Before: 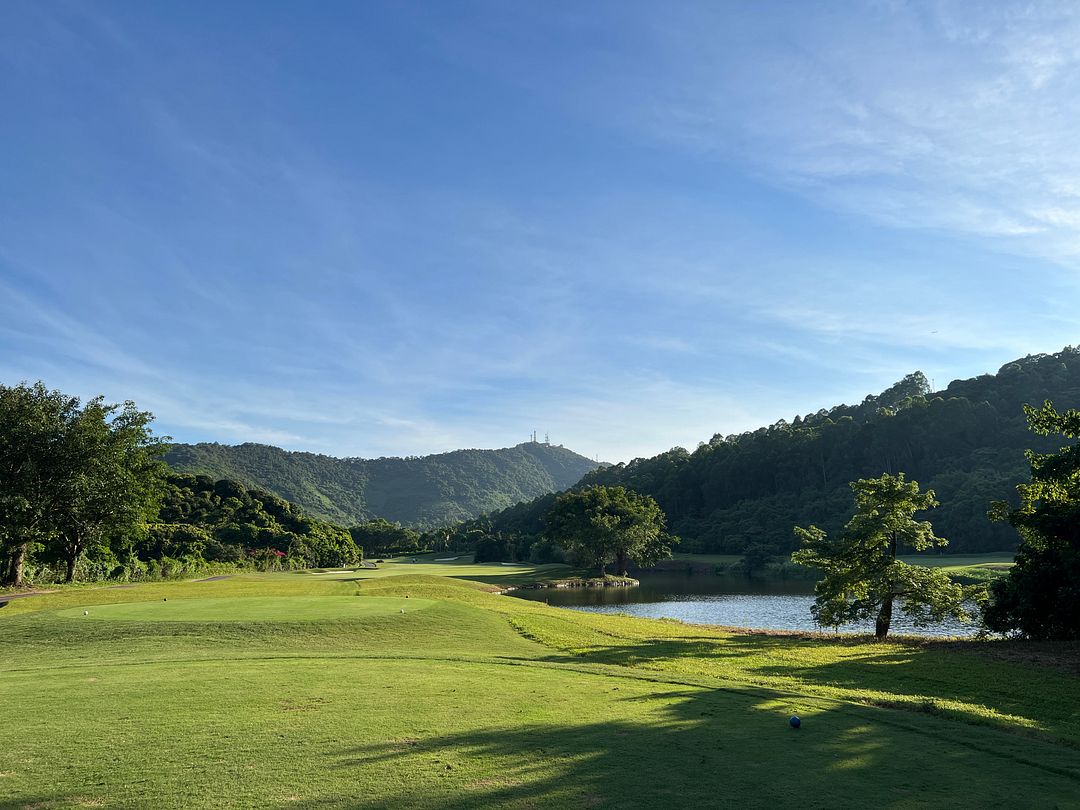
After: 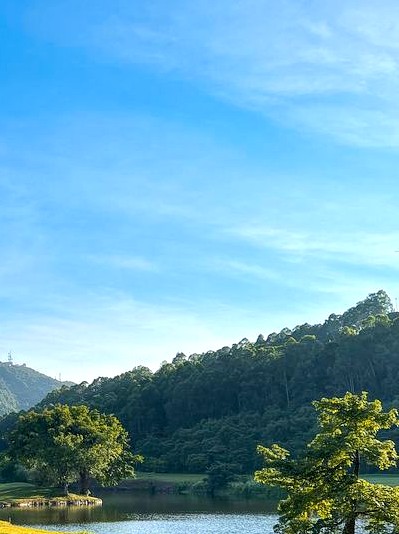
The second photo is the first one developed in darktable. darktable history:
tone equalizer: -8 EV 1.01 EV, -7 EV 0.975 EV, -6 EV 0.974 EV, -5 EV 1 EV, -4 EV 1.03 EV, -3 EV 0.718 EV, -2 EV 0.489 EV, -1 EV 0.226 EV, edges refinement/feathering 500, mask exposure compensation -1.57 EV, preserve details no
crop and rotate: left 49.788%, top 10.108%, right 13.222%, bottom 23.95%
color zones: curves: ch1 [(0.24, 0.629) (0.75, 0.5)]; ch2 [(0.255, 0.454) (0.745, 0.491)]
local contrast: highlights 97%, shadows 90%, detail 160%, midtone range 0.2
